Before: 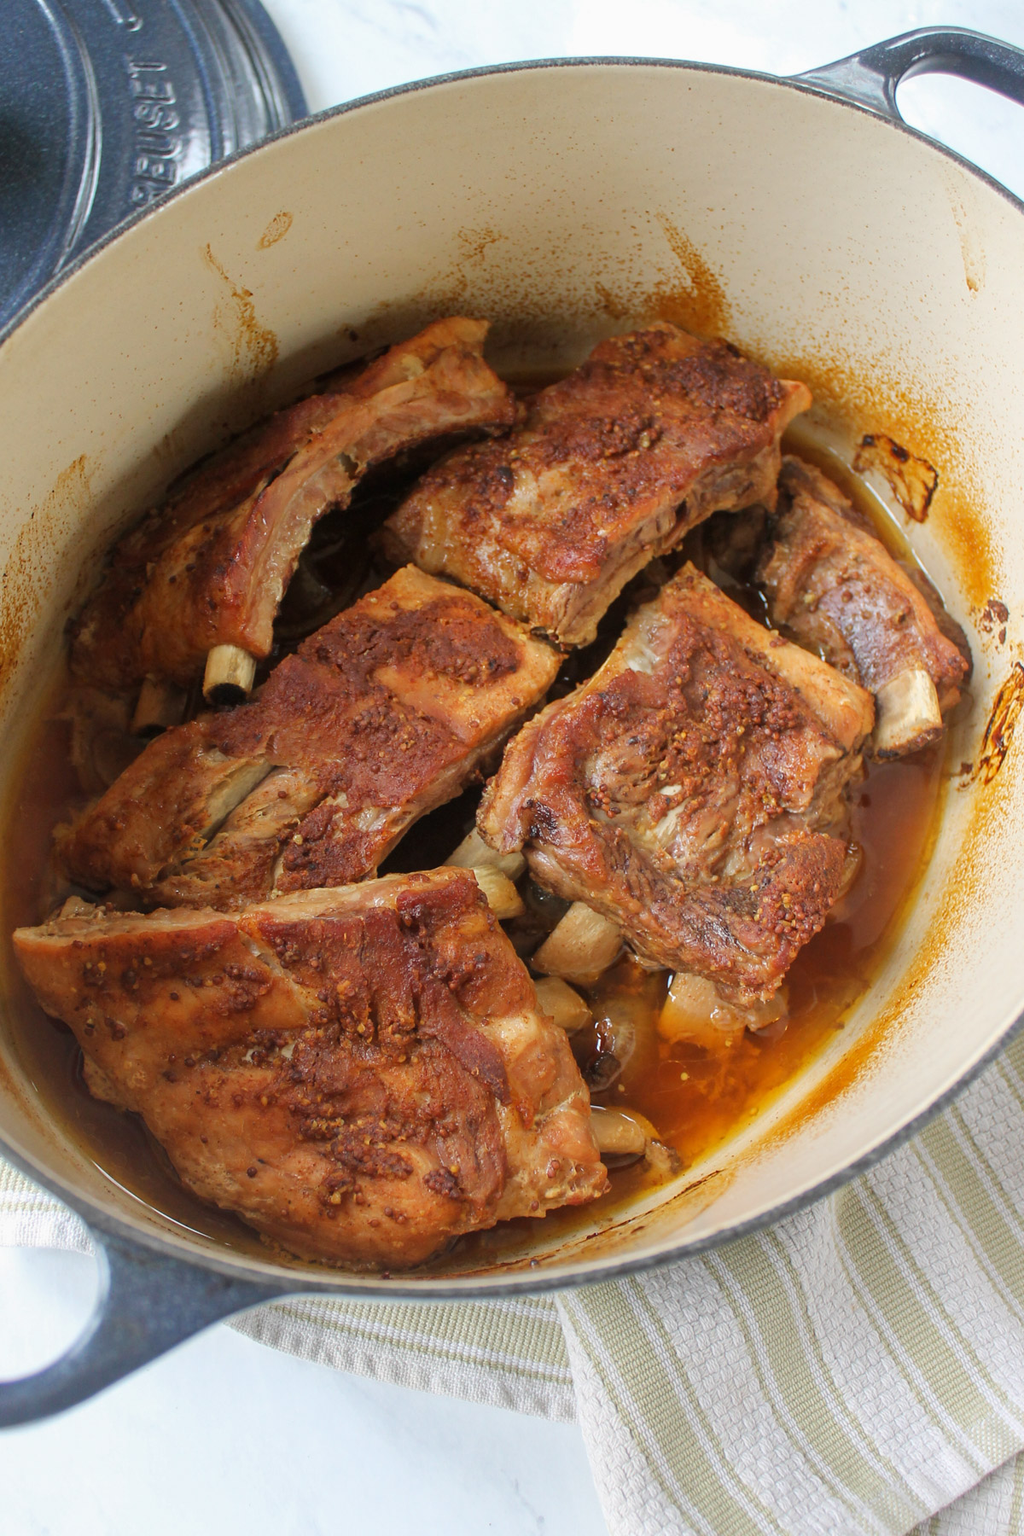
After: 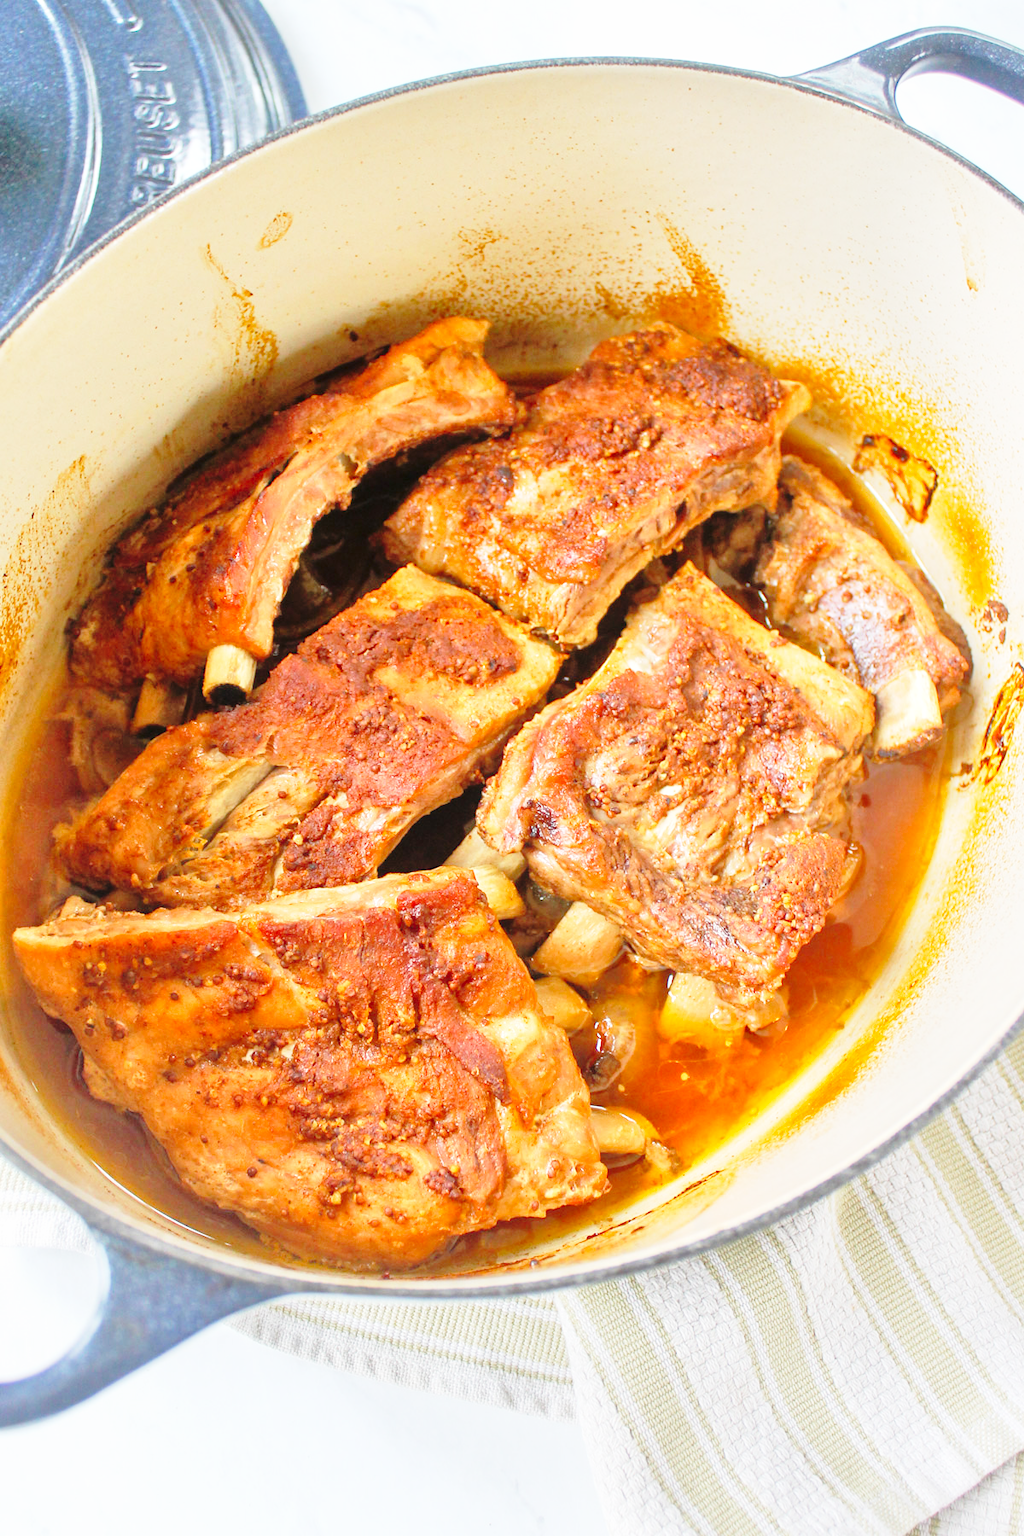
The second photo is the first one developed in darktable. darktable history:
tone equalizer: -8 EV 2 EV, -7 EV 2 EV, -6 EV 2 EV, -5 EV 2 EV, -4 EV 2 EV, -3 EV 1.5 EV, -2 EV 1 EV, -1 EV 0.5 EV
base curve: curves: ch0 [(0, 0) (0.04, 0.03) (0.133, 0.232) (0.448, 0.748) (0.843, 0.968) (1, 1)], preserve colors none
